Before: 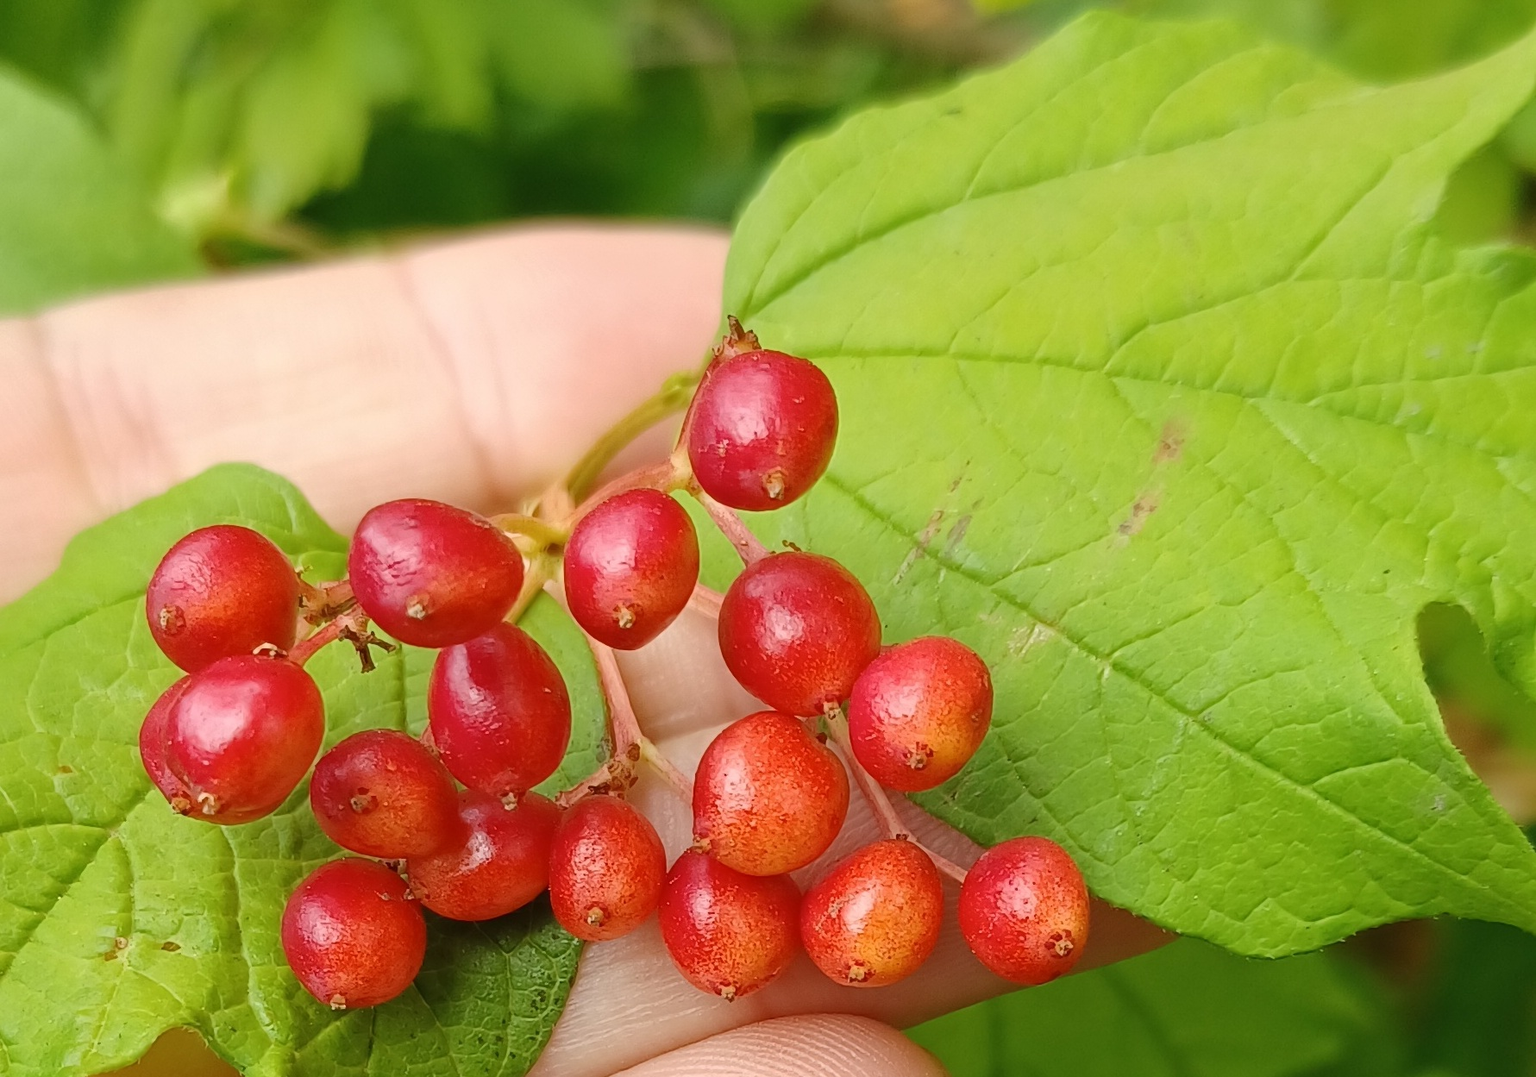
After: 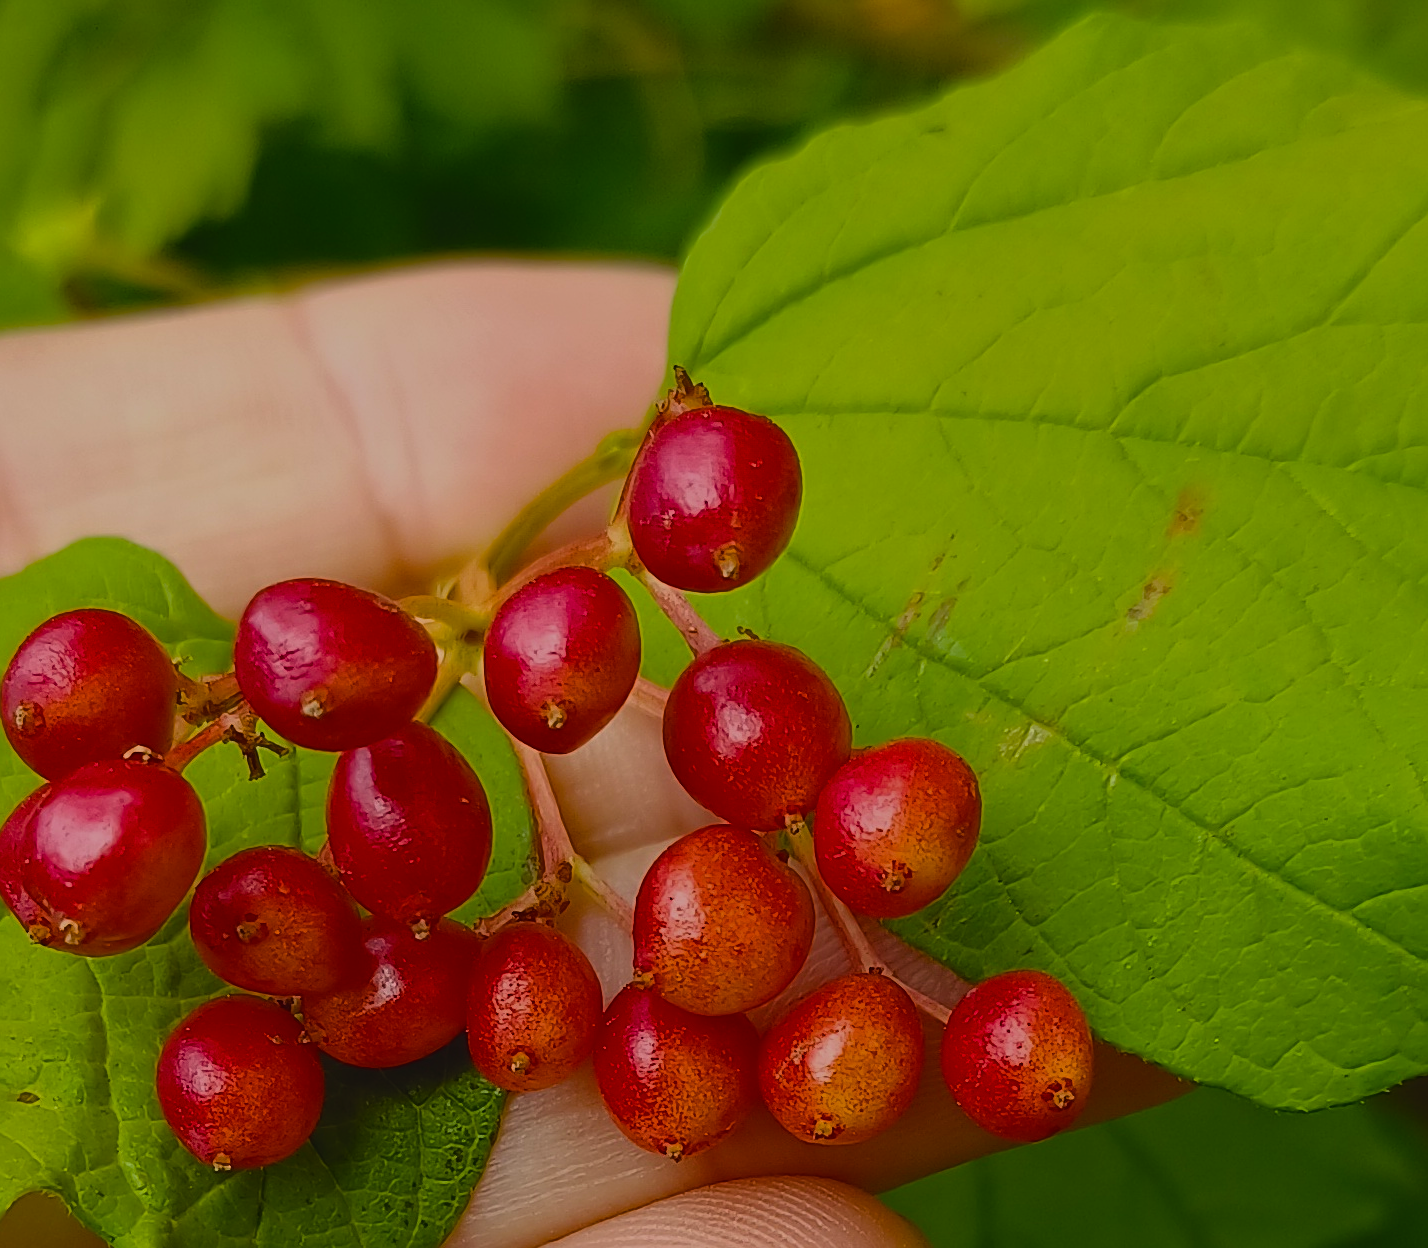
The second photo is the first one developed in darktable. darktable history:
crop and rotate: left 9.587%, right 10.187%
sharpen: on, module defaults
shadows and highlights: shadows -20.63, white point adjustment -1.89, highlights -34.77, highlights color adjustment 53.59%
exposure: black level correction -0.018, exposure -1.069 EV, compensate highlight preservation false
color balance rgb: shadows lift › chroma 2.959%, shadows lift › hue 281.69°, linear chroma grading › shadows 31.435%, linear chroma grading › global chroma -1.876%, linear chroma grading › mid-tones 4.305%, perceptual saturation grading › global saturation 29.734%, global vibrance 24.995%, contrast 19.653%
